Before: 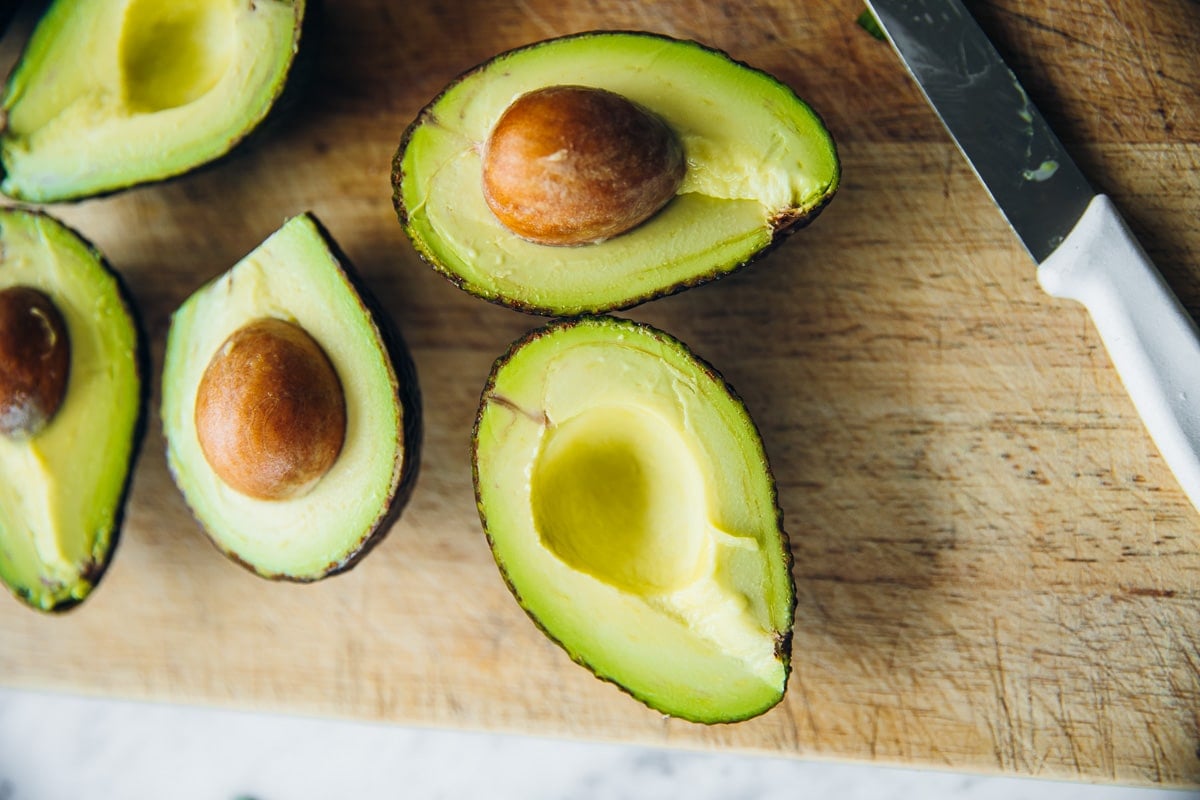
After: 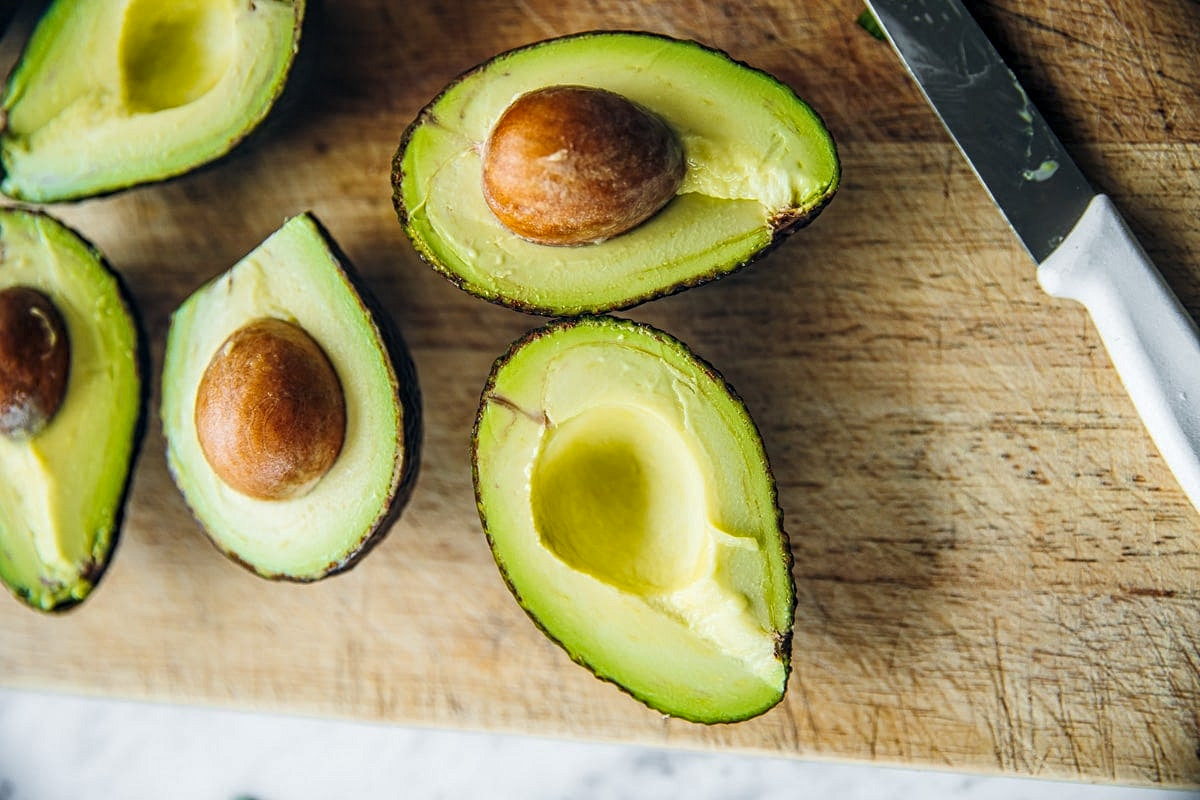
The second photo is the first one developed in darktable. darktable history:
contrast equalizer: y [[0.5, 0.5, 0.5, 0.512, 0.552, 0.62], [0.5 ×6], [0.5 ×4, 0.504, 0.553], [0 ×6], [0 ×6]]
local contrast: on, module defaults
